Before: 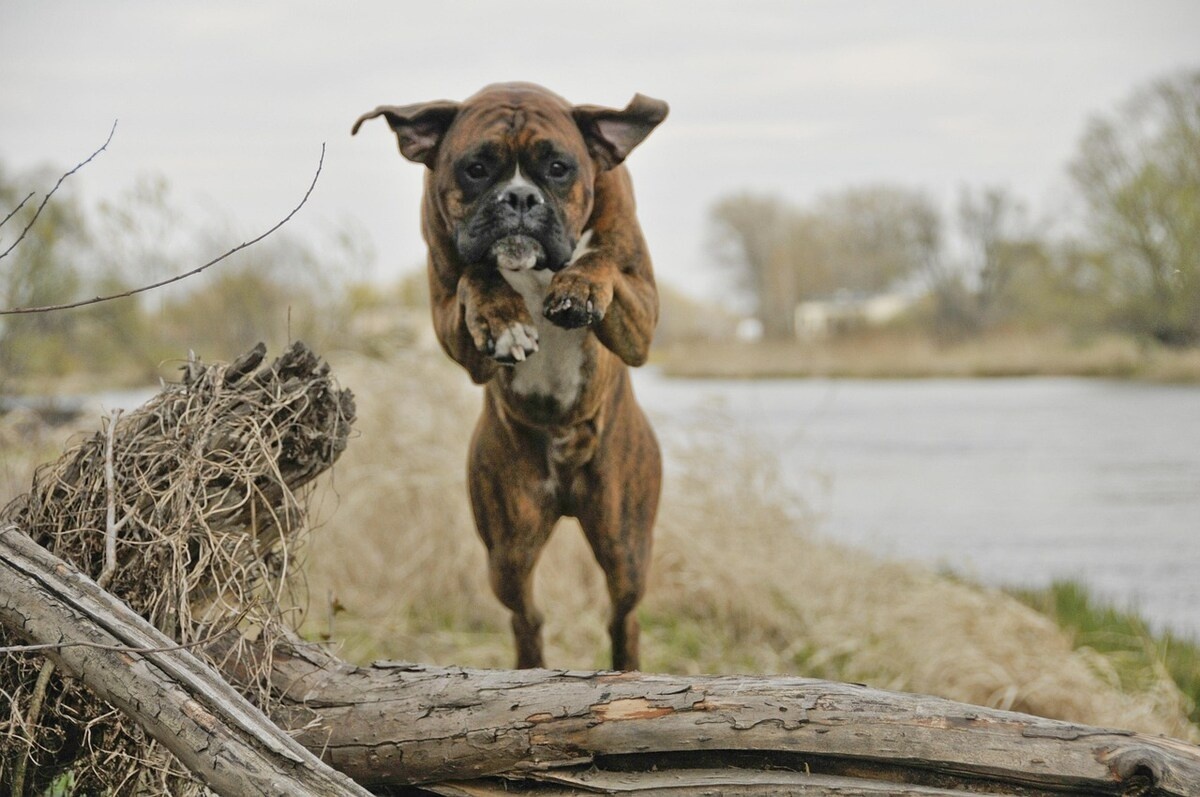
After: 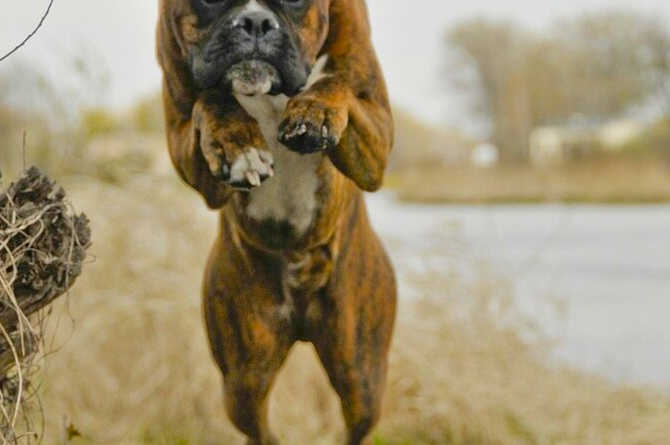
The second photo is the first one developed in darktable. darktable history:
crop and rotate: left 22.13%, top 22.054%, right 22.026%, bottom 22.102%
color balance rgb: linear chroma grading › global chroma 15%, perceptual saturation grading › global saturation 30%
